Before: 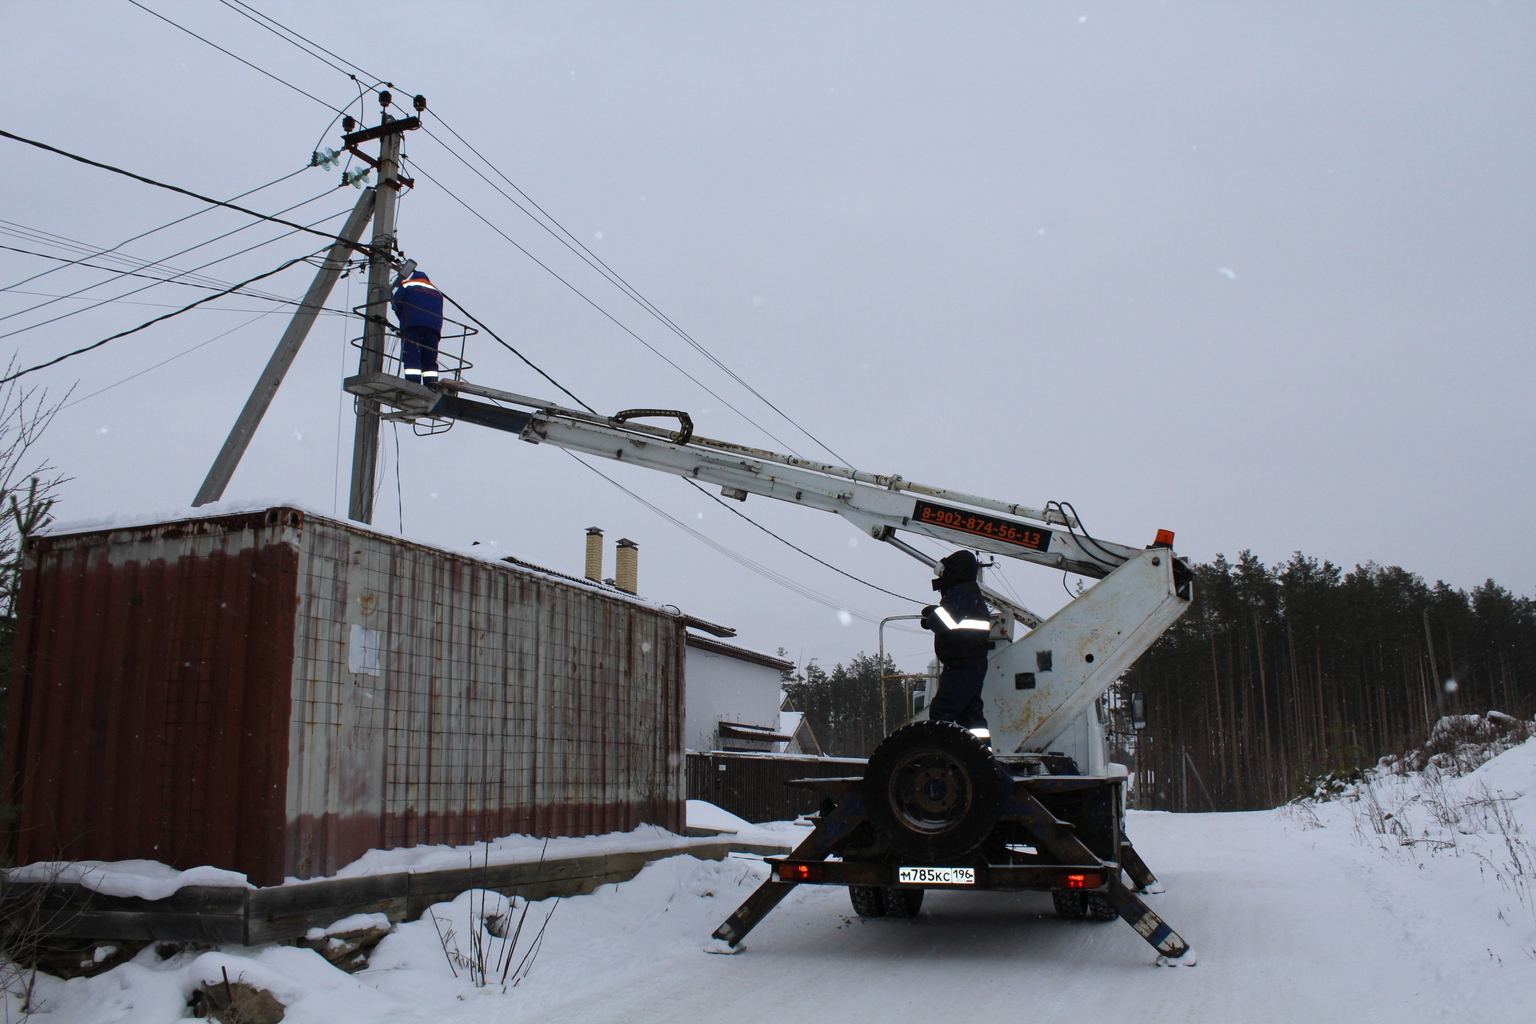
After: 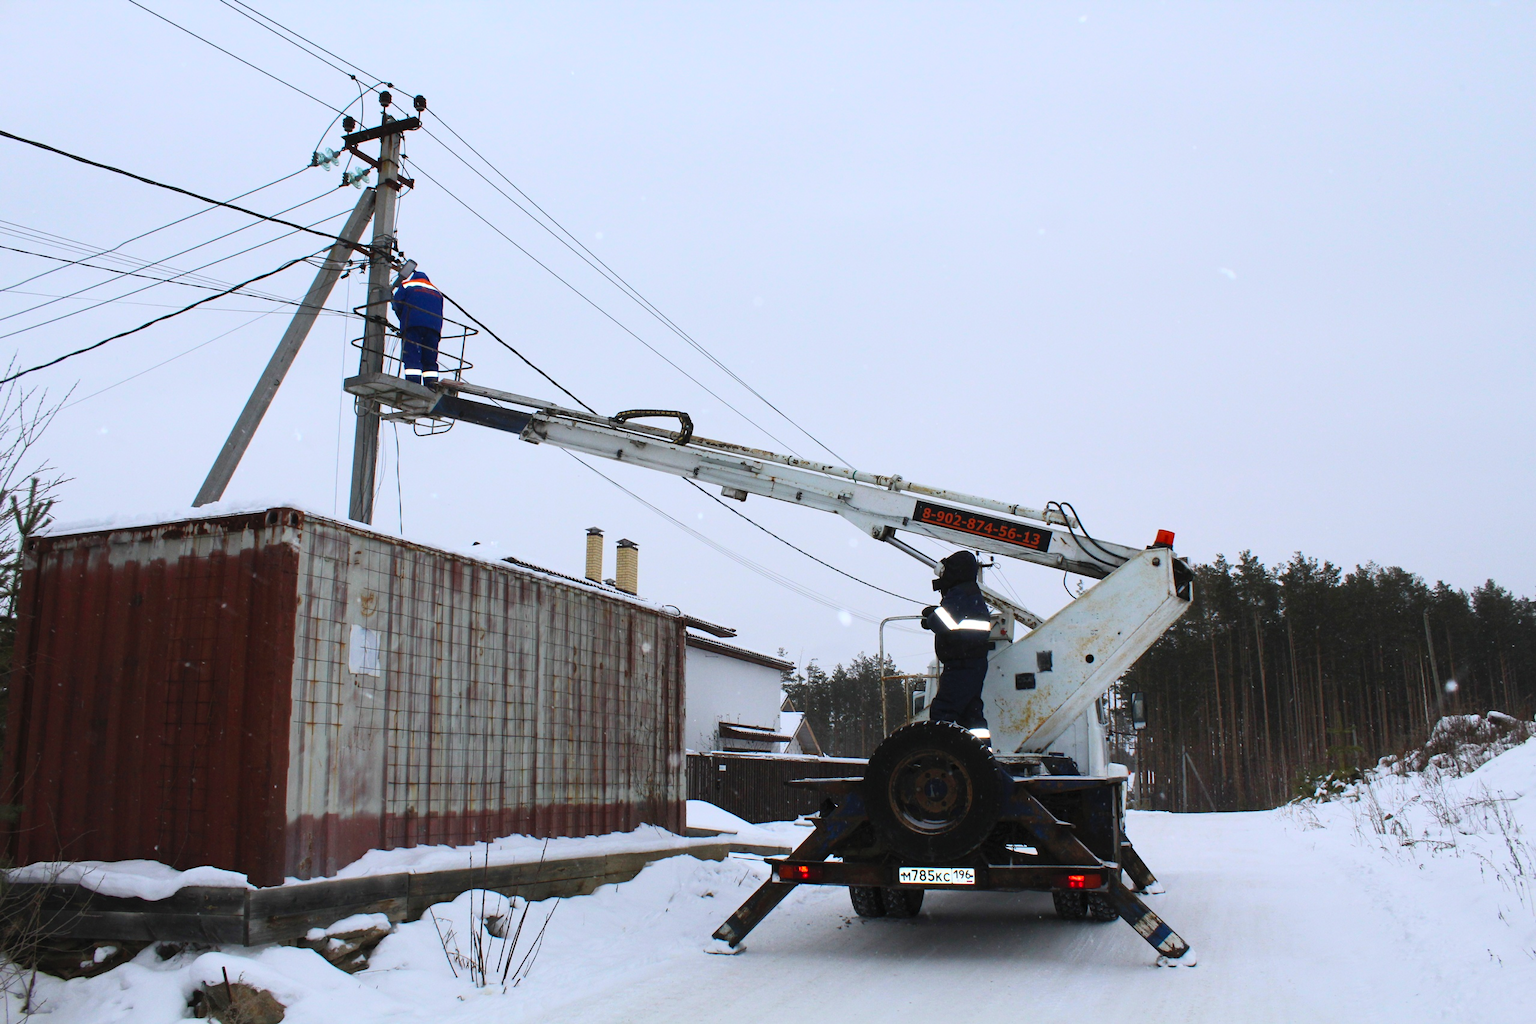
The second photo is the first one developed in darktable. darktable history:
contrast brightness saturation: contrast 0.241, brightness 0.25, saturation 0.375
